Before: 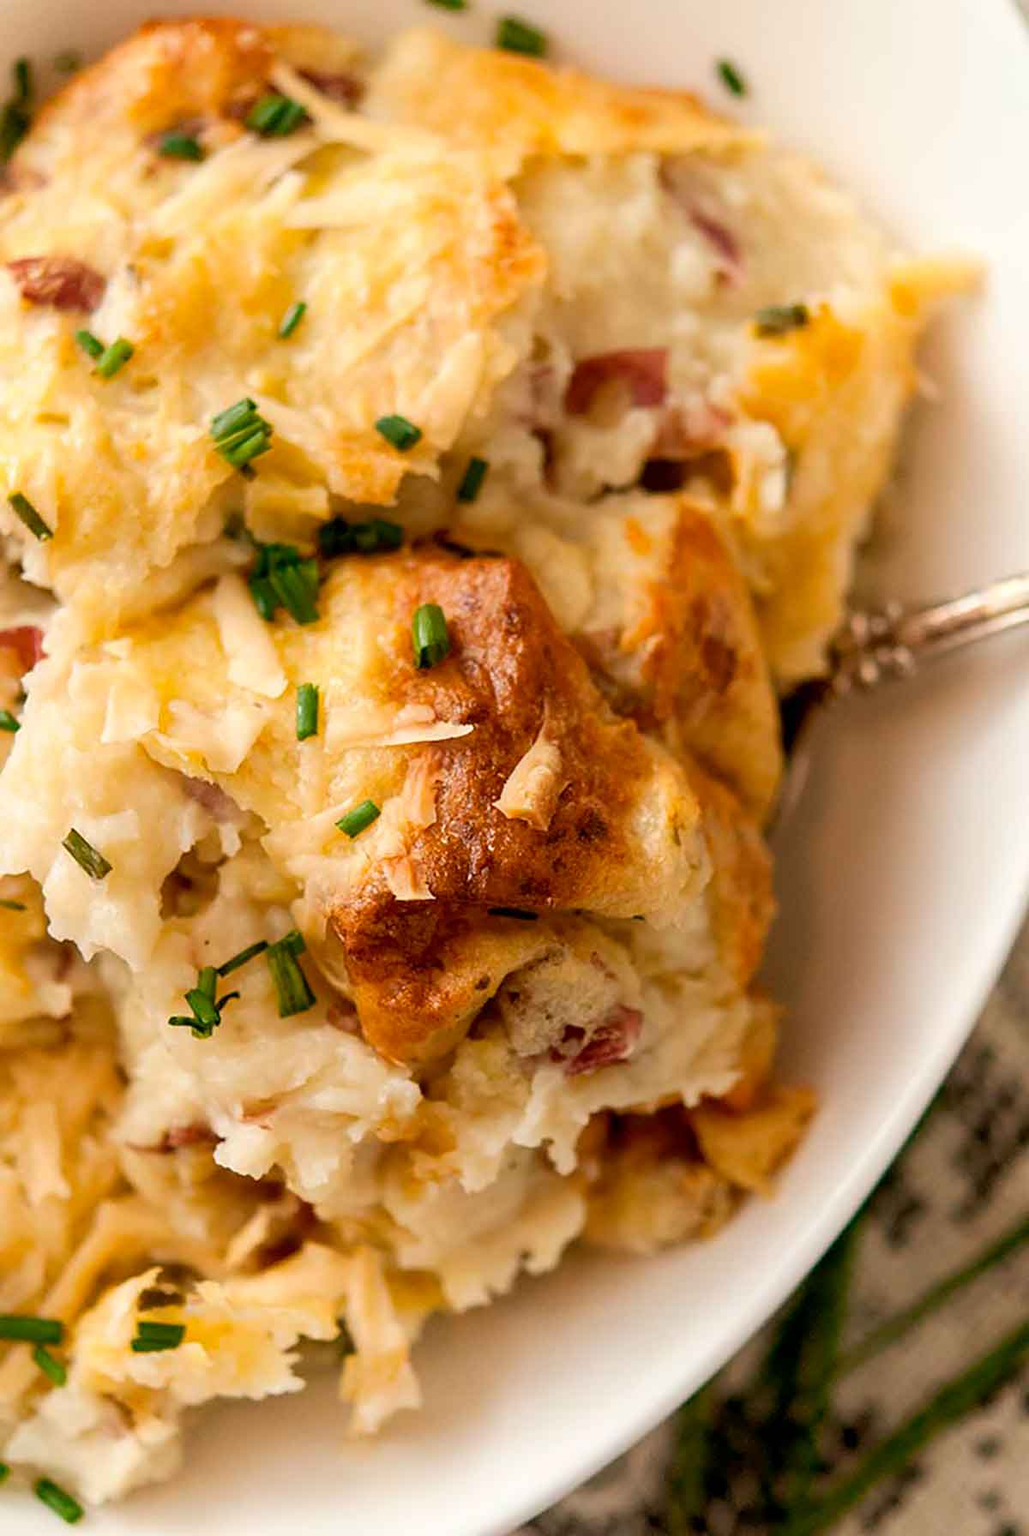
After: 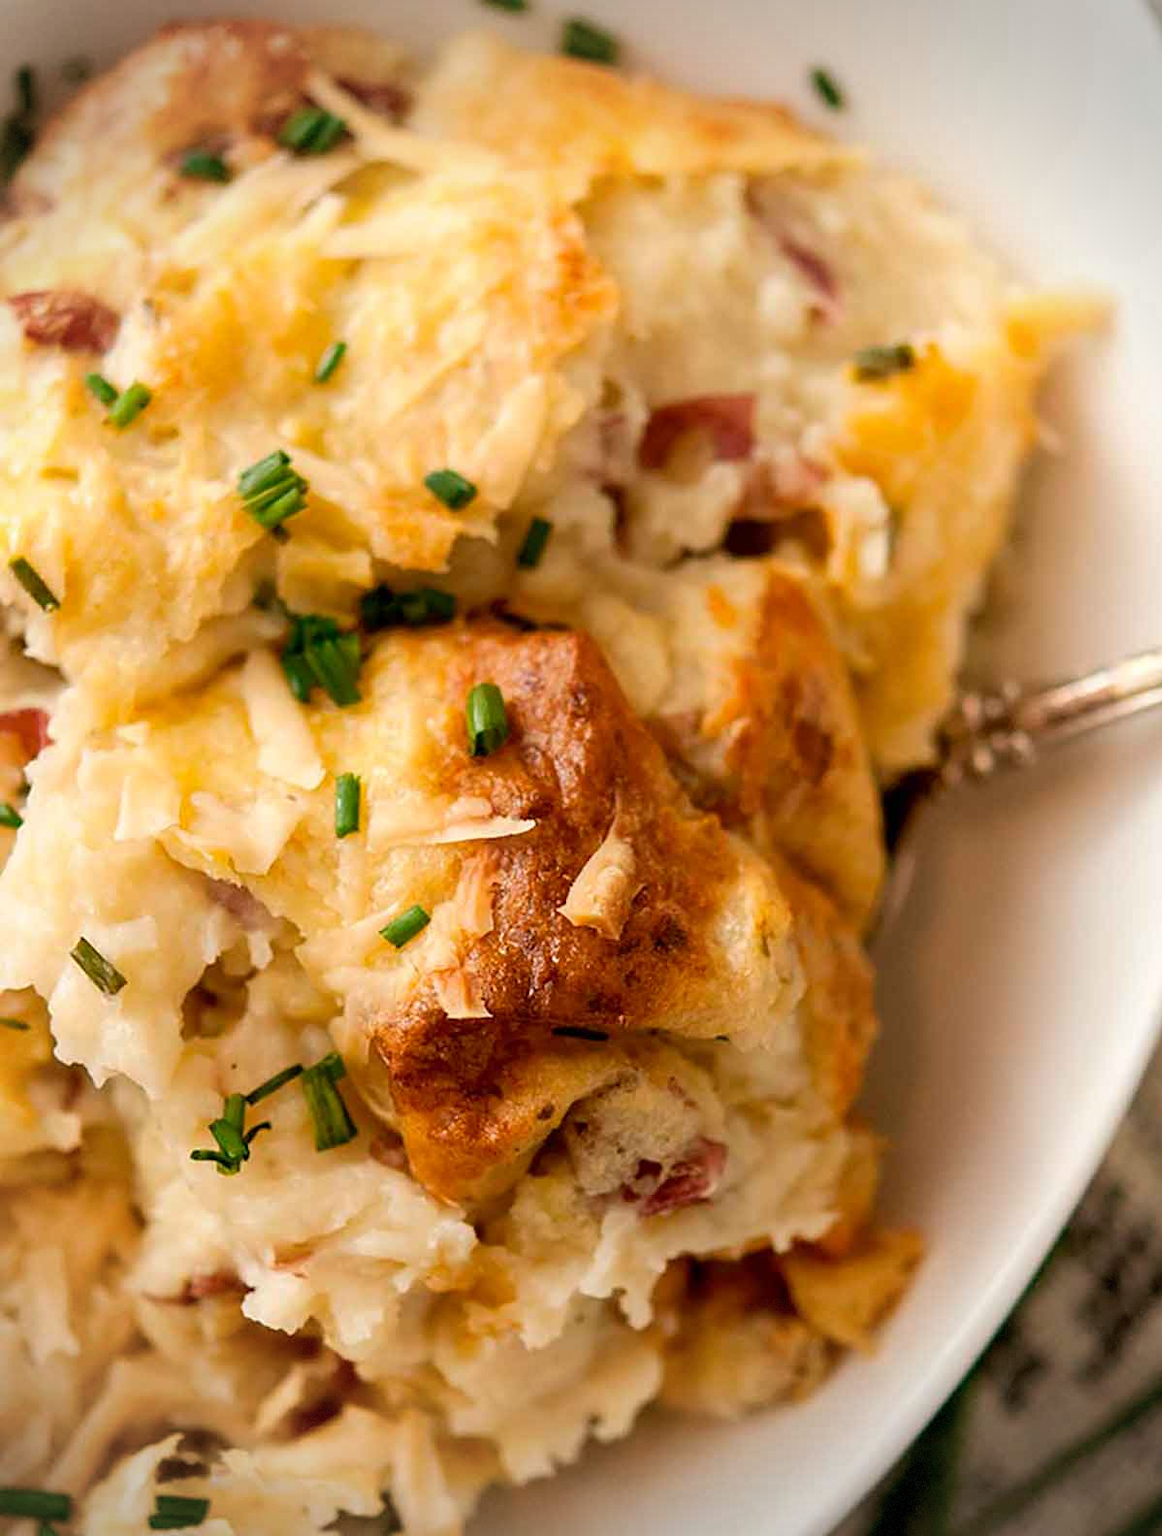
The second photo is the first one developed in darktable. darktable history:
crop and rotate: top 0%, bottom 11.573%
vignetting: brightness -0.411, saturation -0.31, width/height ratio 1.094, dithering 8-bit output, unbound false
